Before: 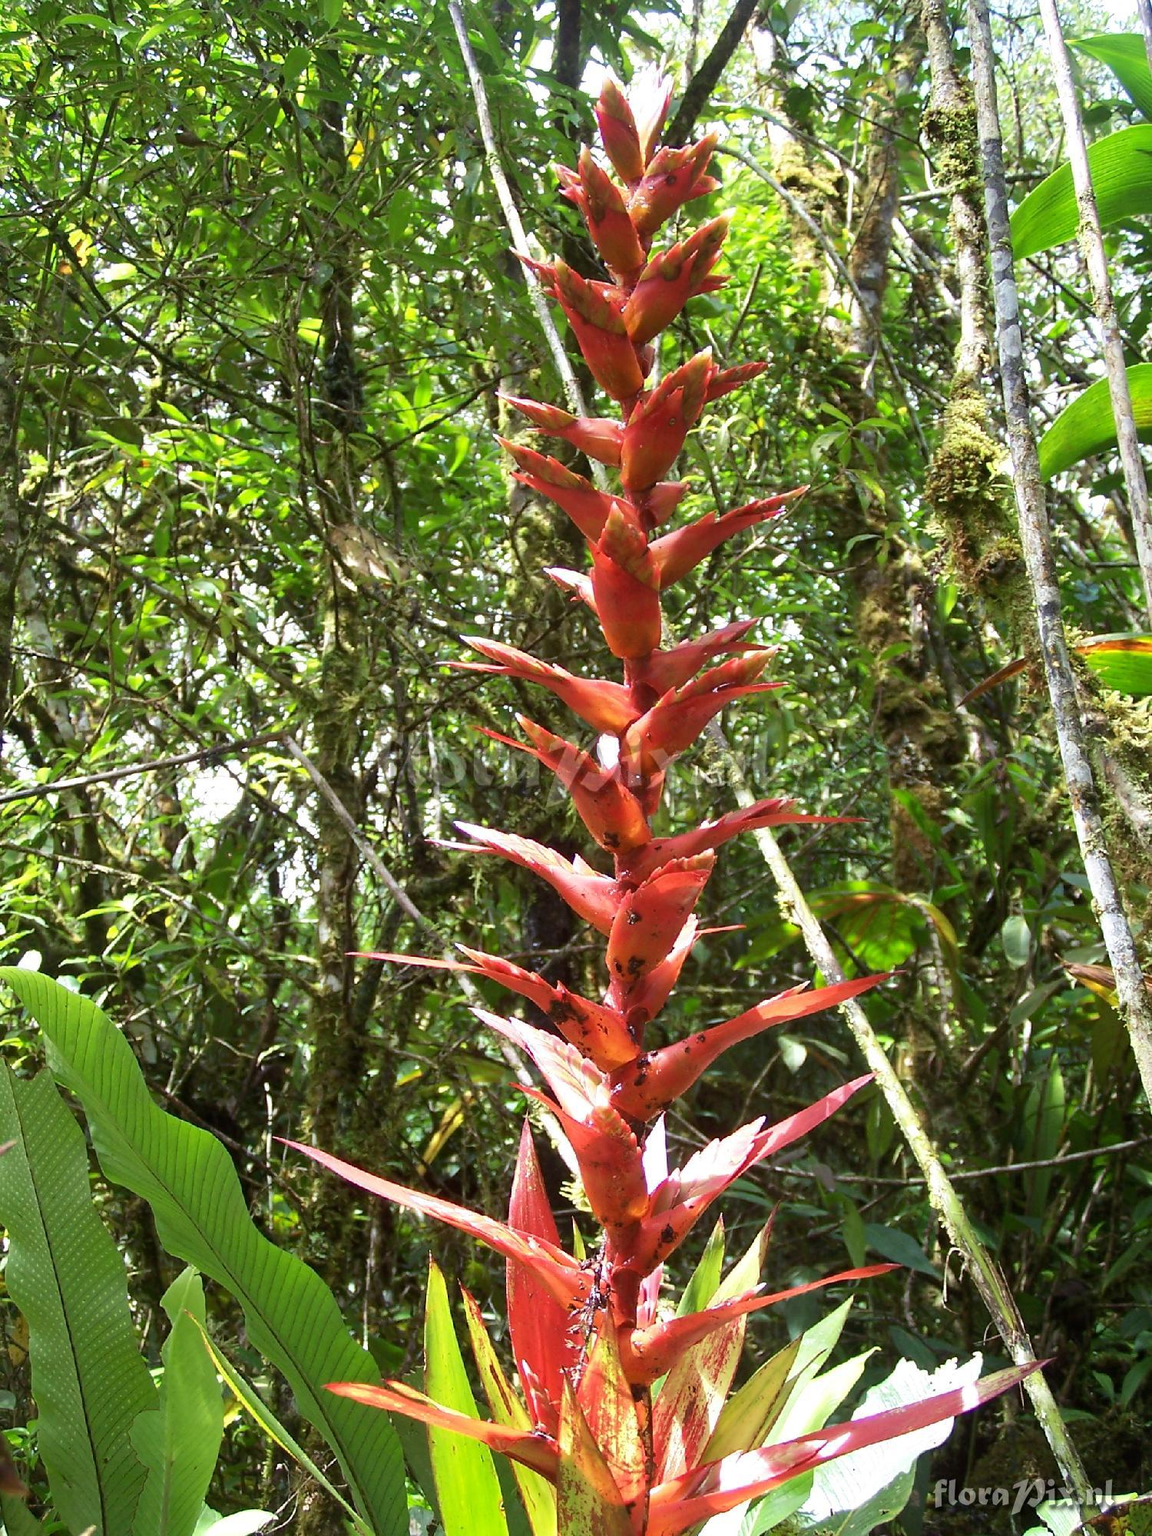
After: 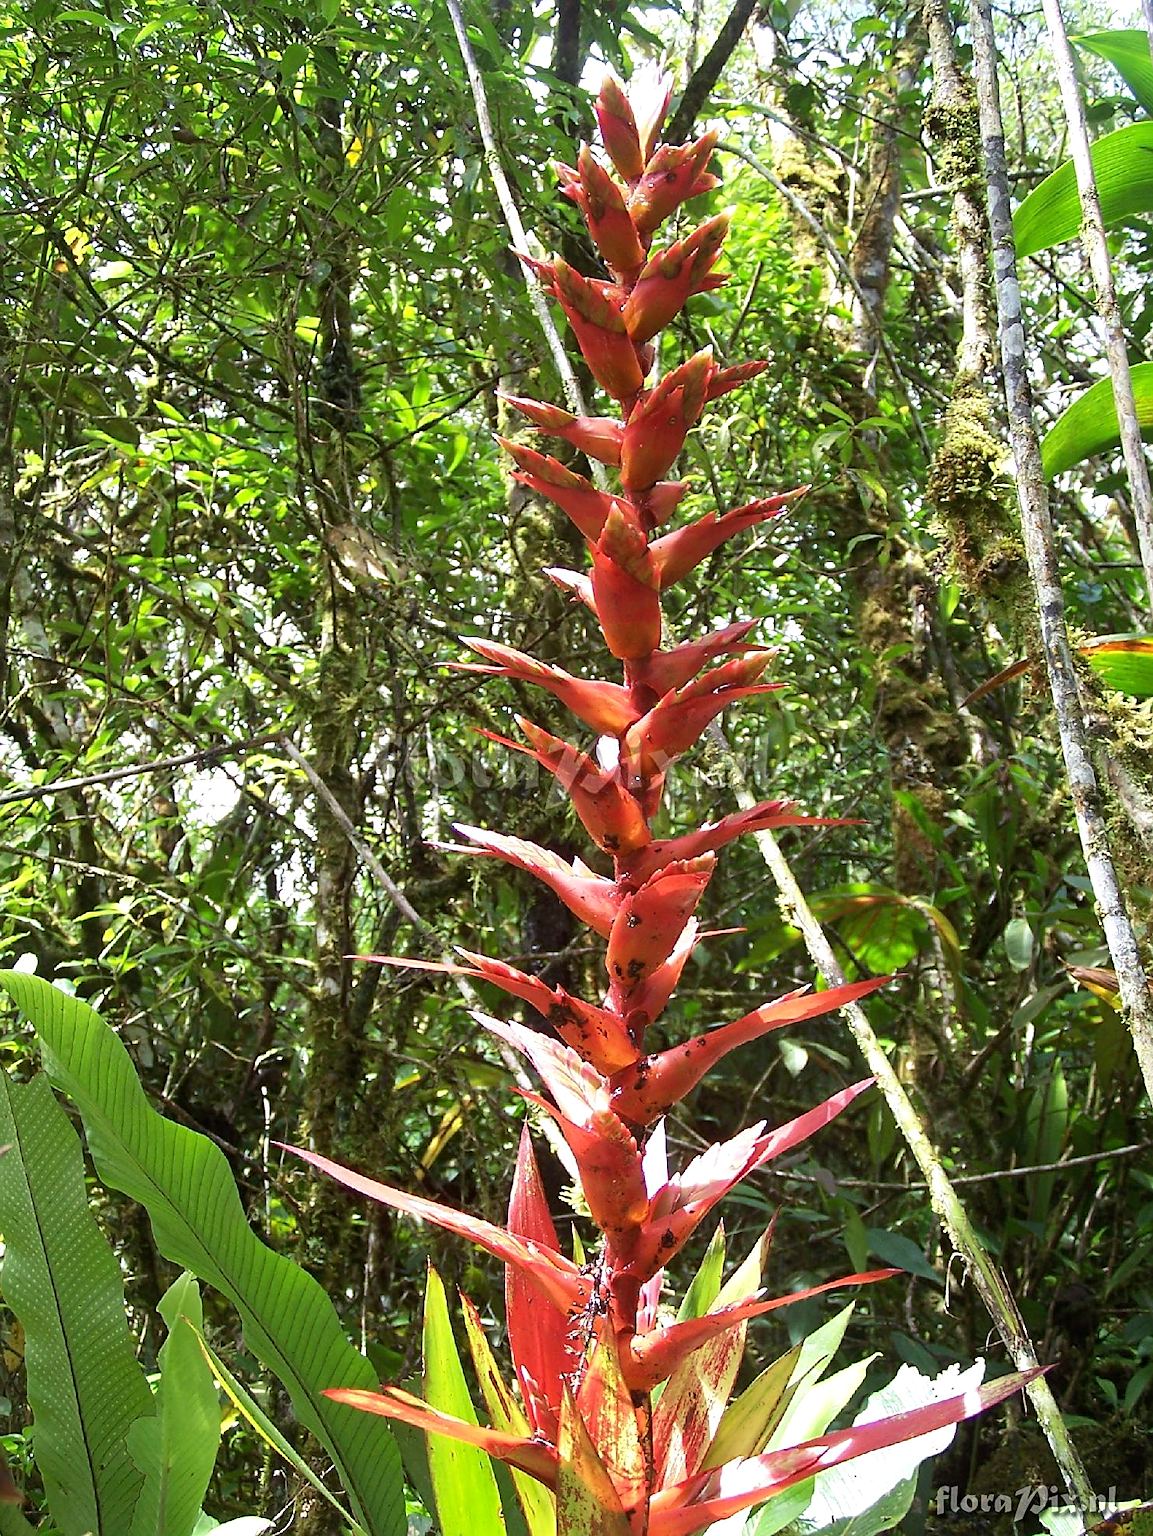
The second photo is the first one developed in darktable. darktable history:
crop and rotate: left 0.469%, top 0.28%, bottom 0.378%
sharpen: on, module defaults
levels: levels [0, 0.492, 0.984]
